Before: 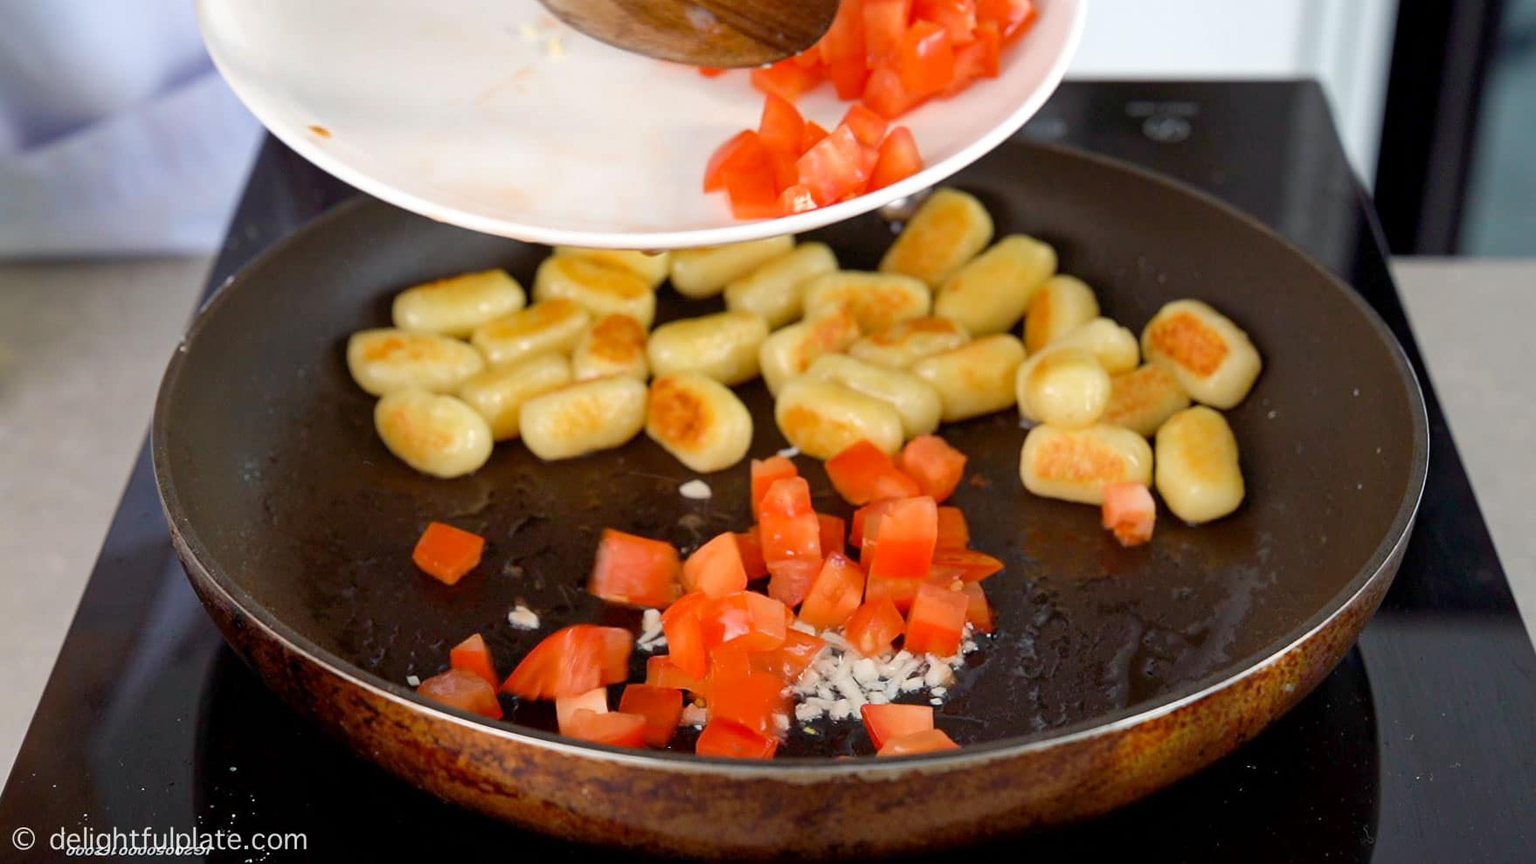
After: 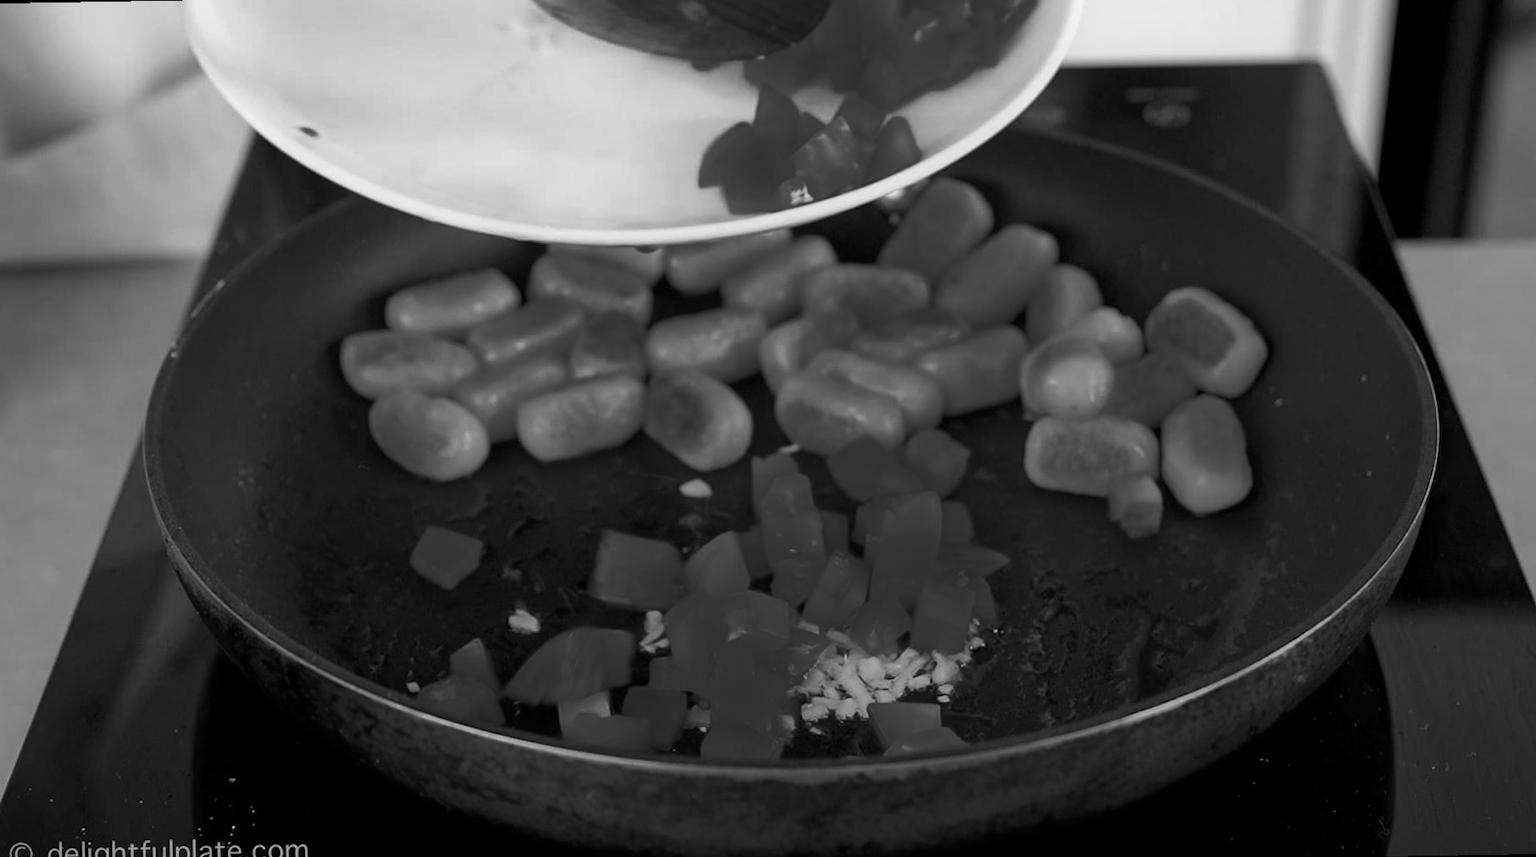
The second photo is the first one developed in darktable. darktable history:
monochrome: a -11.7, b 1.62, size 0.5, highlights 0.38
rotate and perspective: rotation -1°, crop left 0.011, crop right 0.989, crop top 0.025, crop bottom 0.975
color correction: highlights a* 1.12, highlights b* 24.26, shadows a* 15.58, shadows b* 24.26
rgb levels: mode RGB, independent channels, levels [[0, 0.5, 1], [0, 0.521, 1], [0, 0.536, 1]]
graduated density: rotation -180°, offset 24.95
